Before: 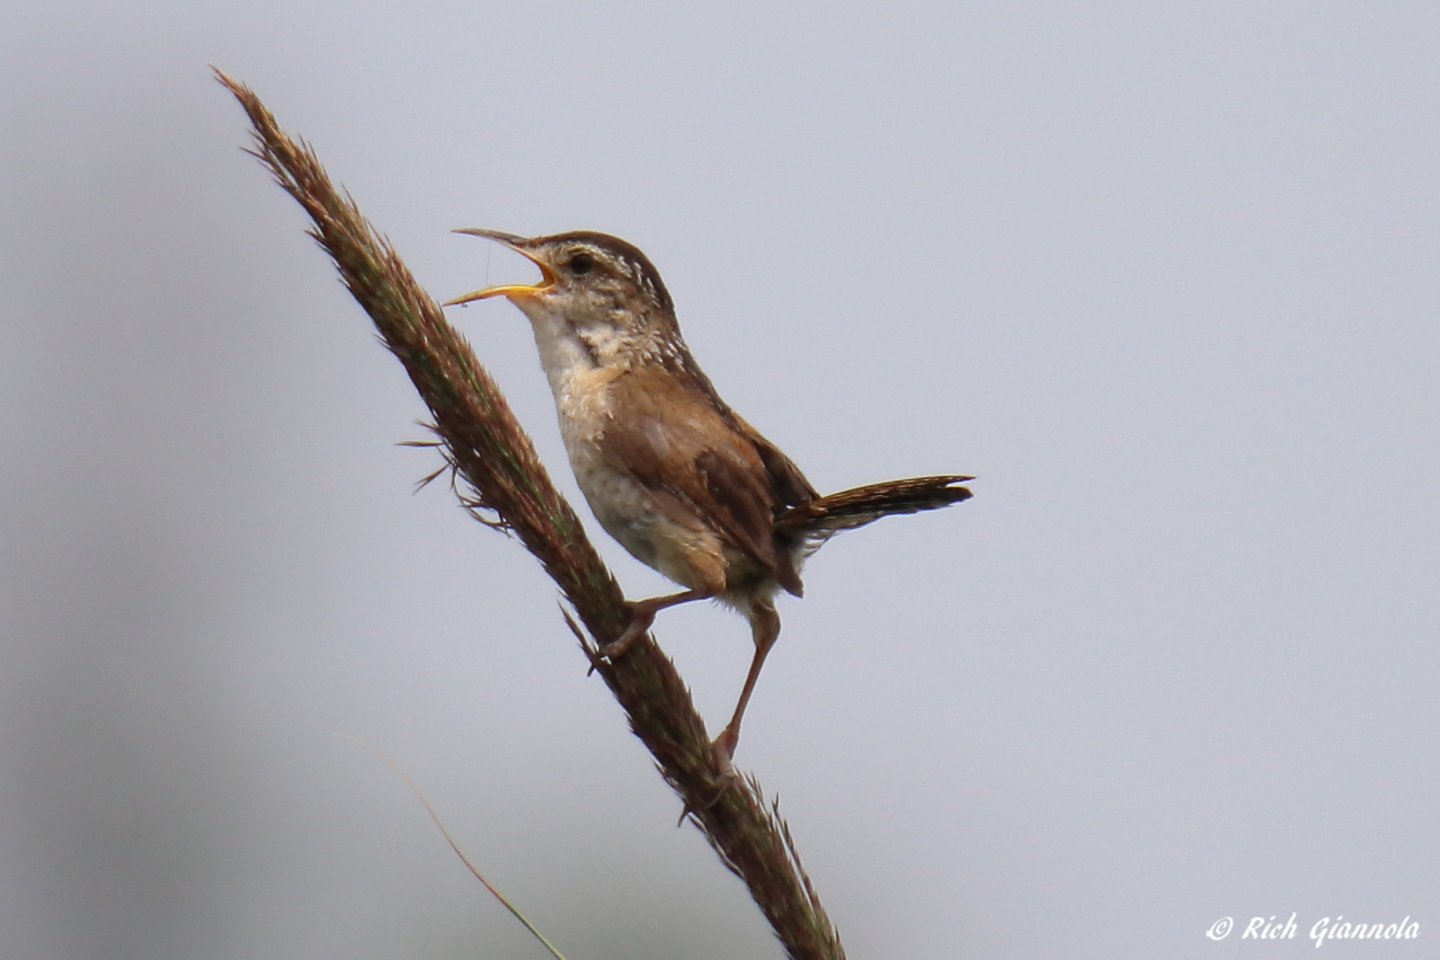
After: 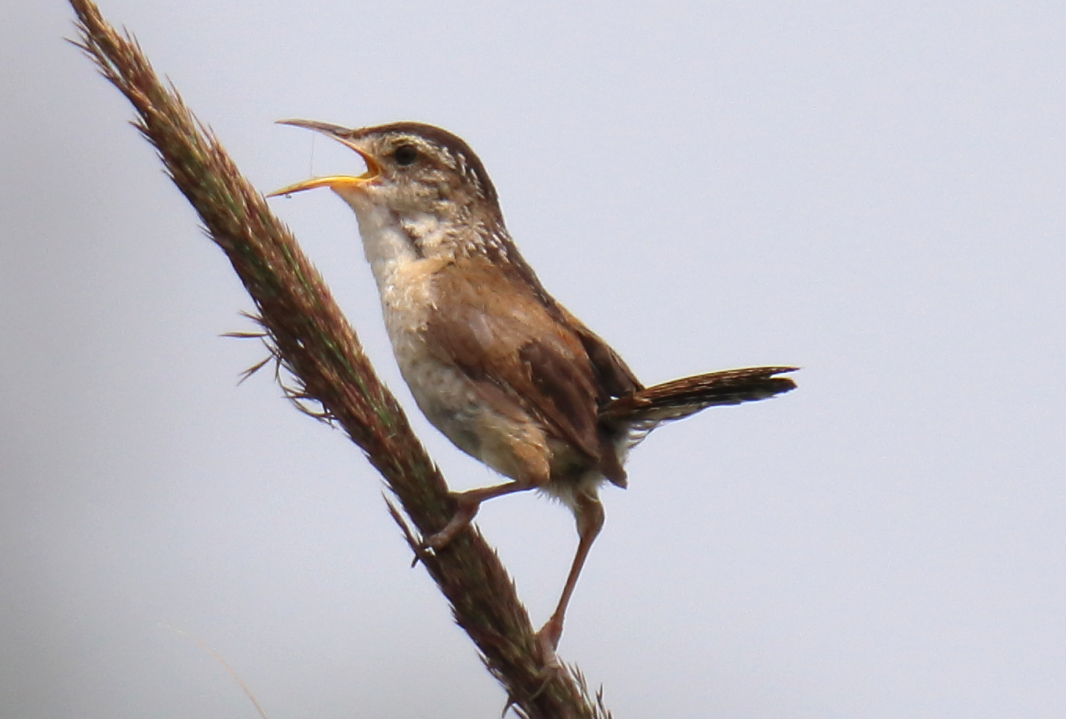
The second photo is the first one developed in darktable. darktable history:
crop and rotate: left 12.225%, top 11.399%, right 13.722%, bottom 13.652%
exposure: exposure 0.299 EV, compensate highlight preservation false
